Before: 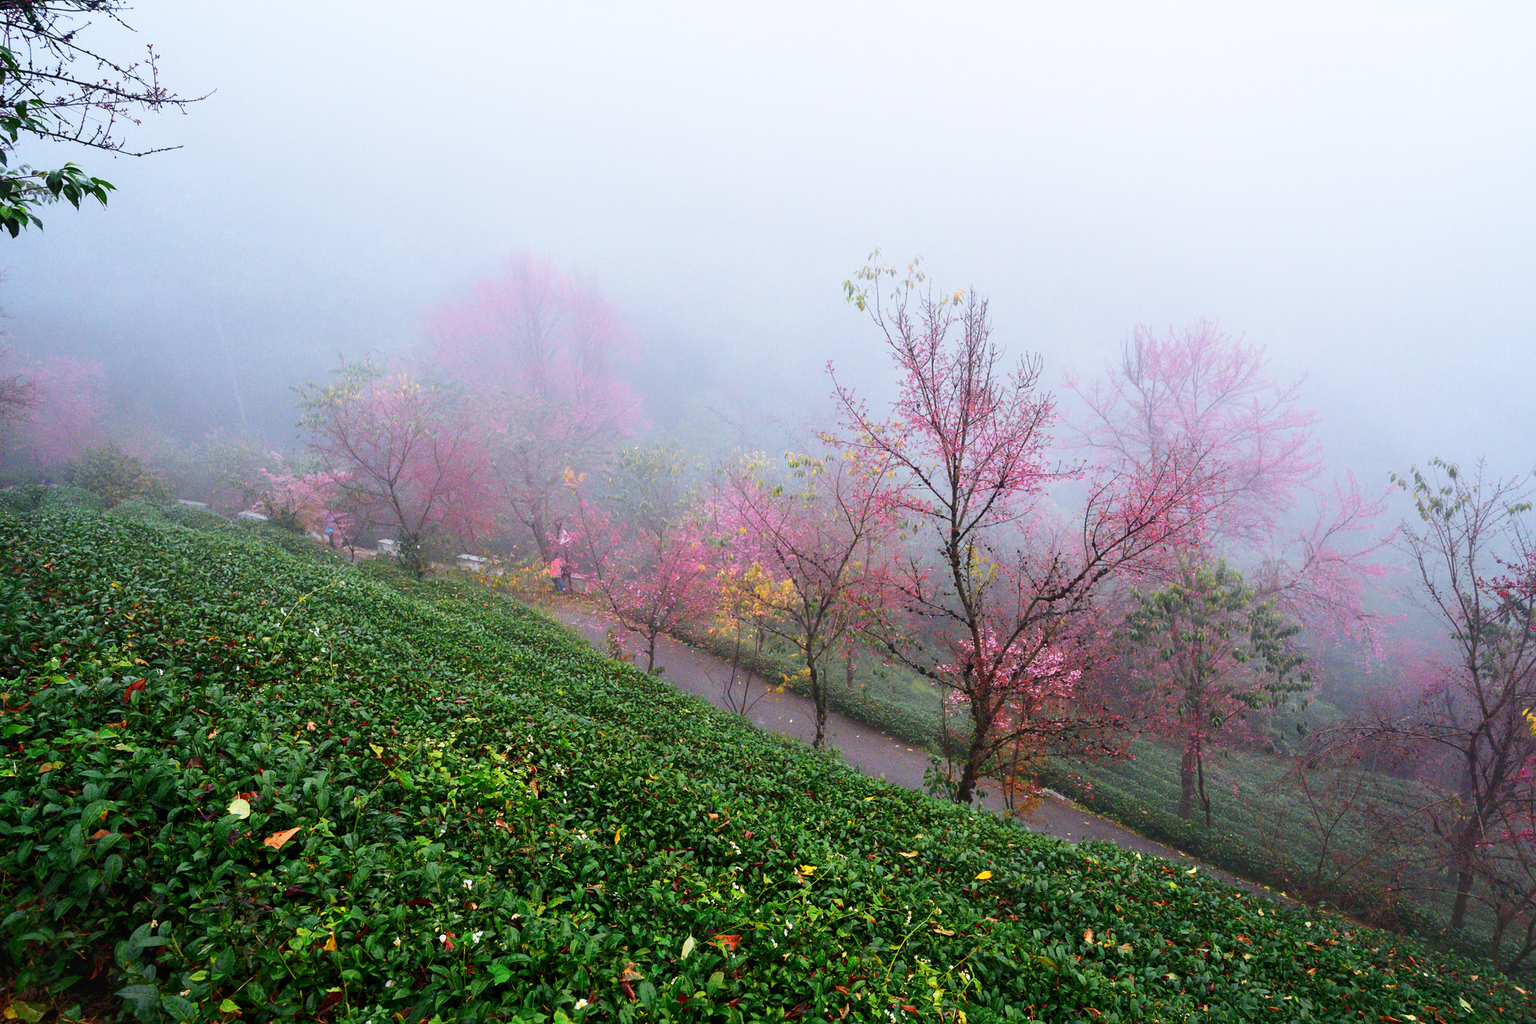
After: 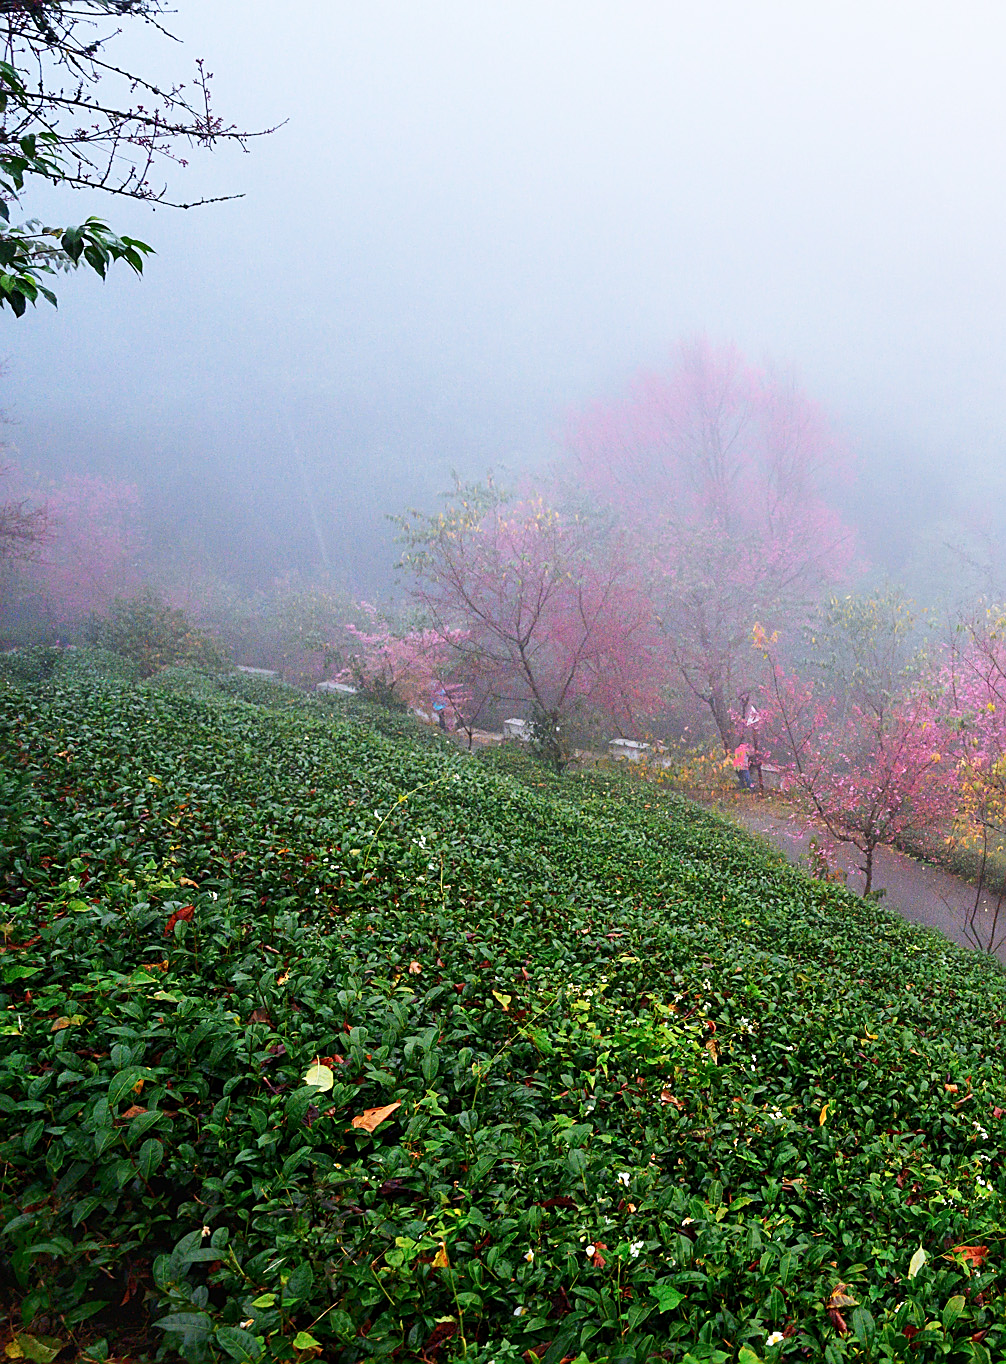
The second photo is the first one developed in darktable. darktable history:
crop and rotate: left 0%, top 0%, right 50.845%
sharpen: on, module defaults
